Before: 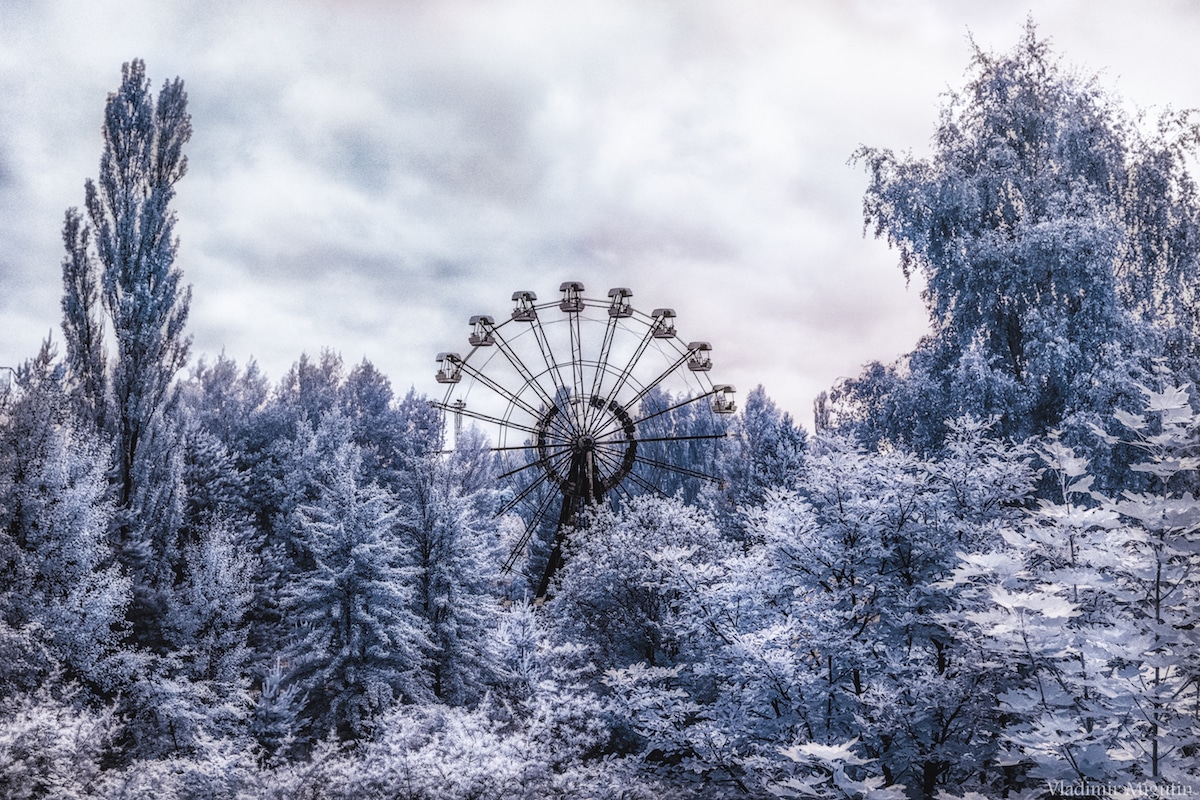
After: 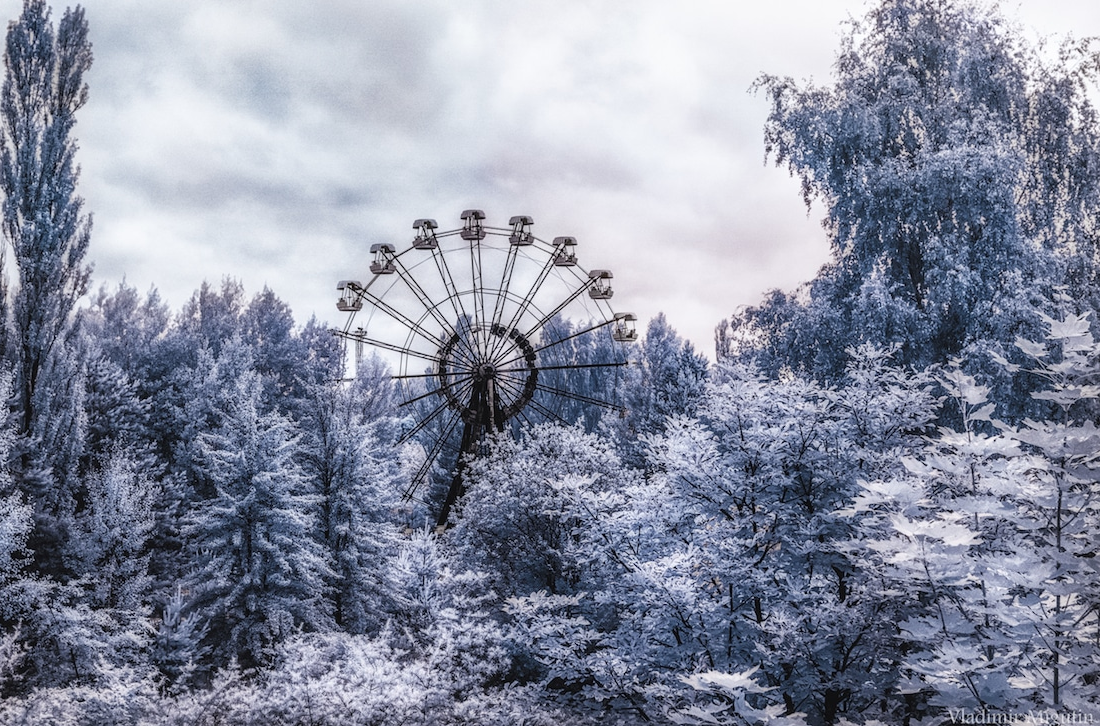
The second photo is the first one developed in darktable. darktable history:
contrast brightness saturation: saturation -0.068
crop and rotate: left 8.279%, top 9.2%
